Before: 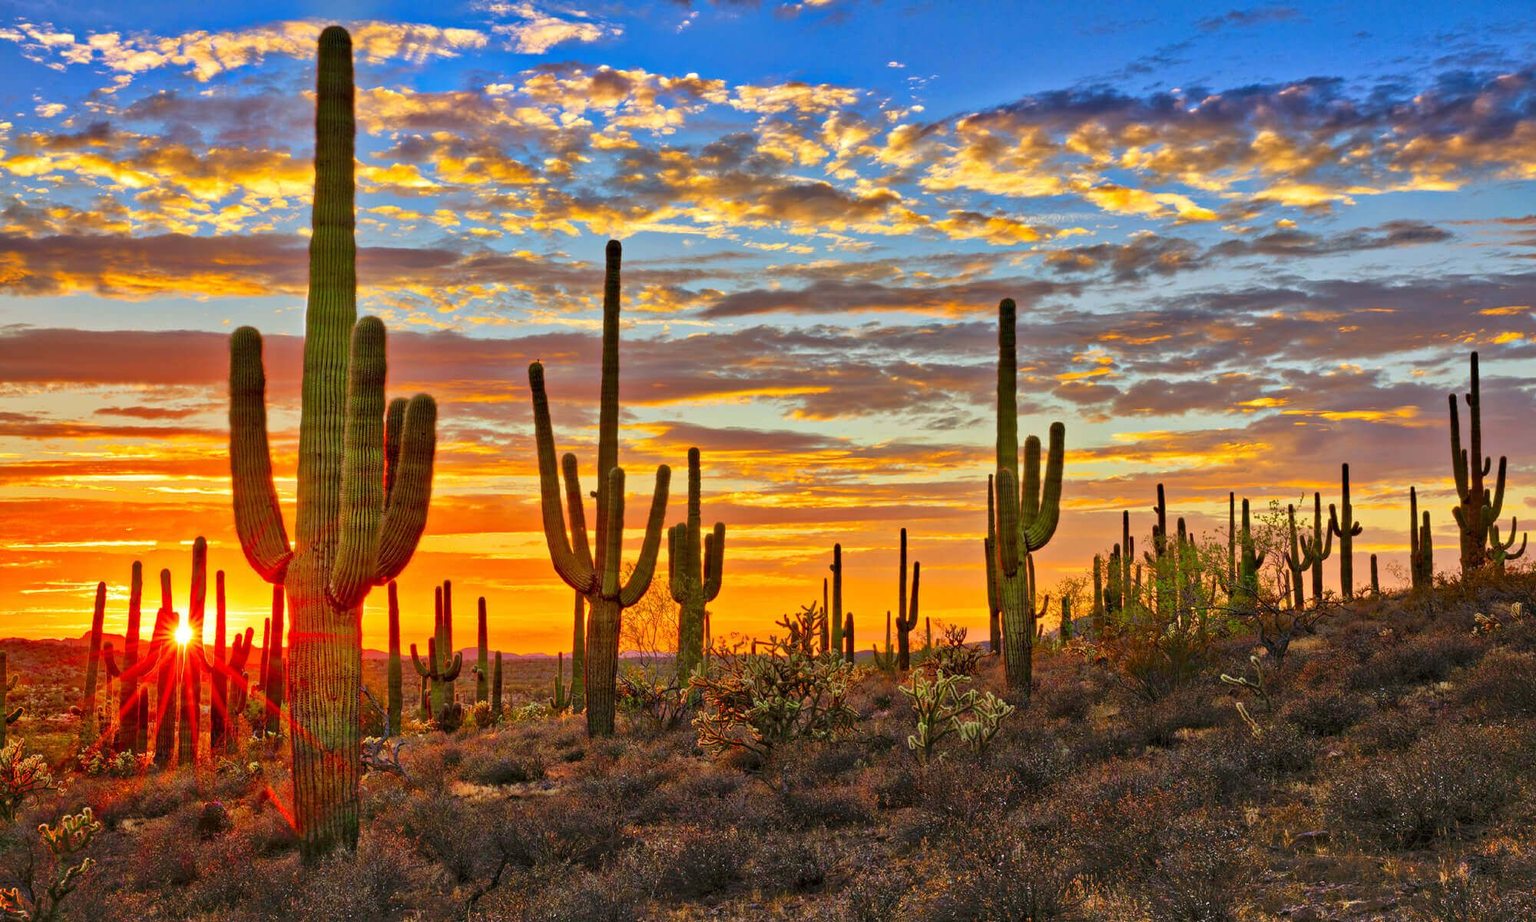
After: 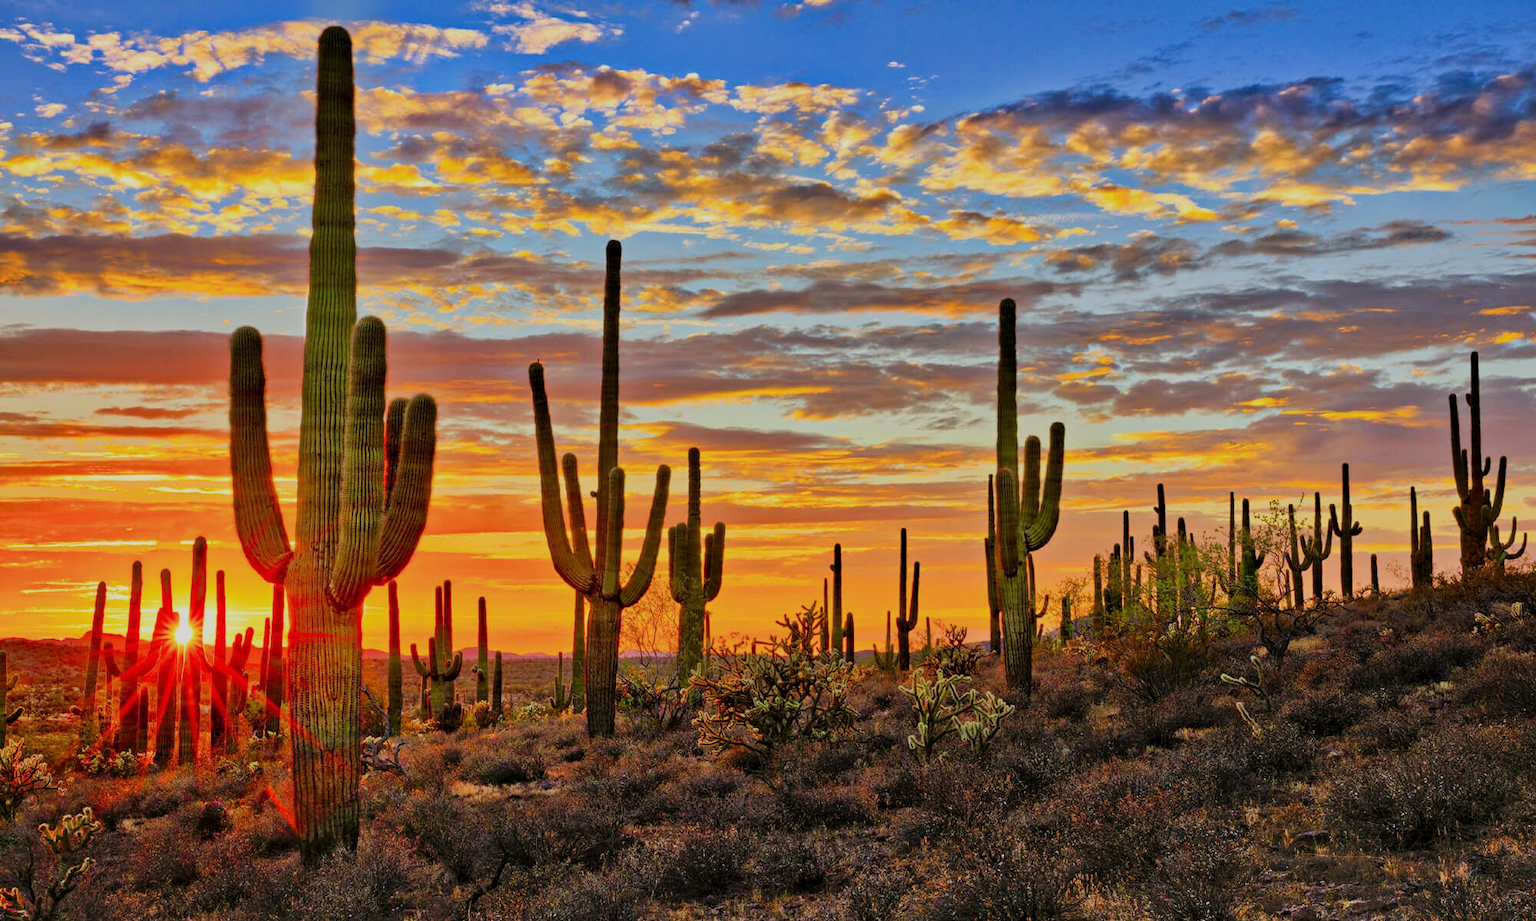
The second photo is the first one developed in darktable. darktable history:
filmic rgb: black relative exposure -7.65 EV, white relative exposure 4.56 EV, threshold 2.96 EV, hardness 3.61, contrast 1.061, enable highlight reconstruction true
